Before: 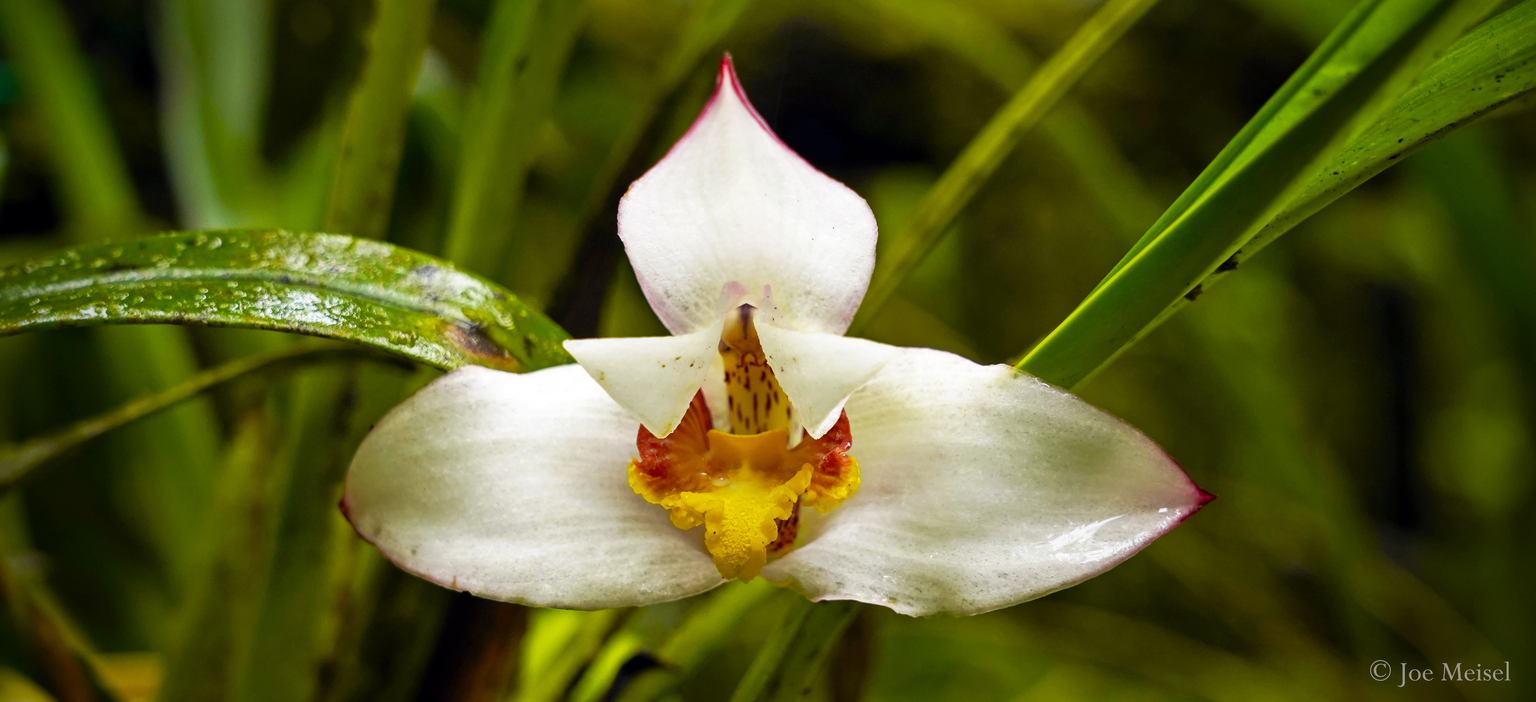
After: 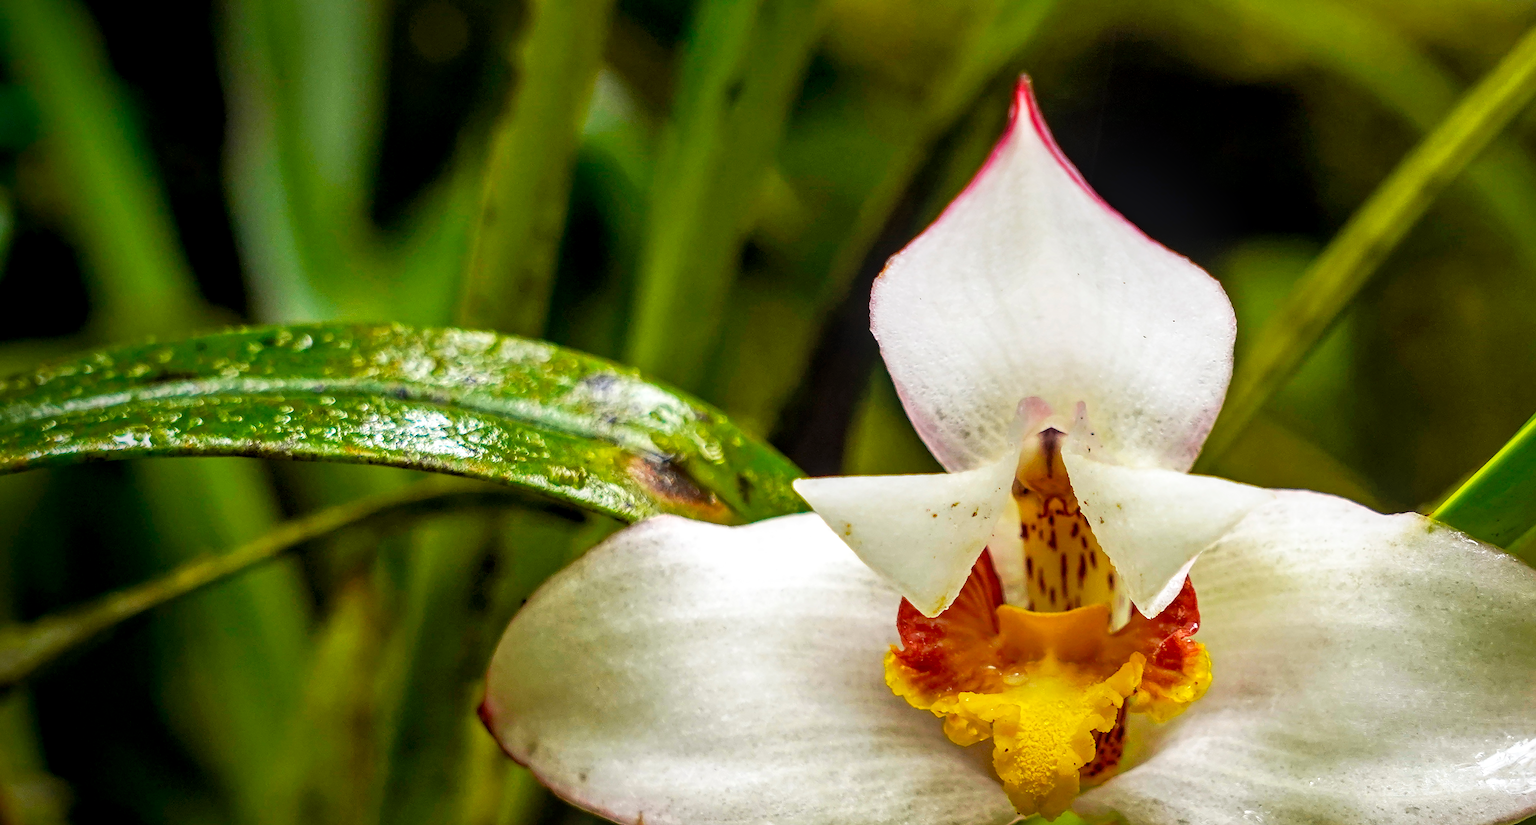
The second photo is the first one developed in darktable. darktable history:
local contrast: detail 130%
sharpen: on, module defaults
crop: right 28.973%, bottom 16.383%
